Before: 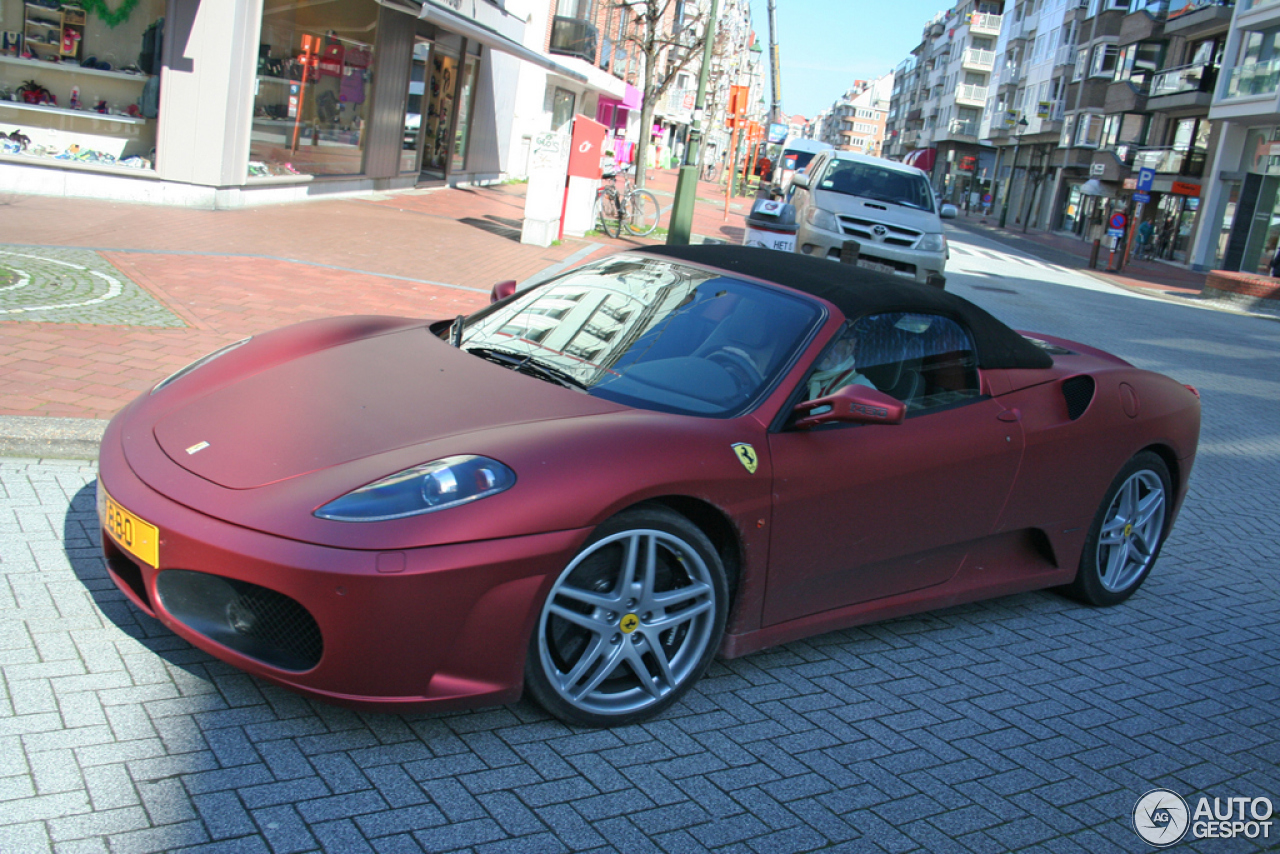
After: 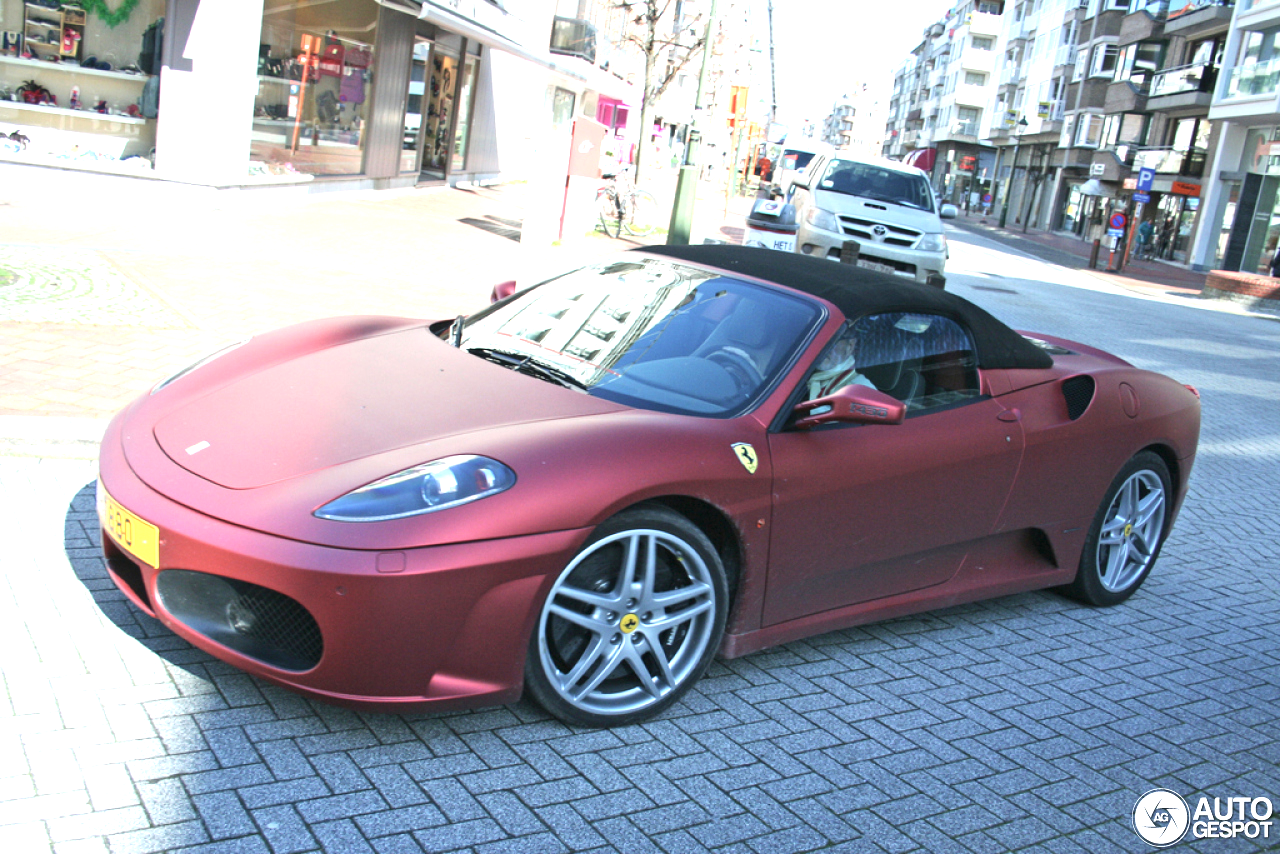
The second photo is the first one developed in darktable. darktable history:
exposure: black level correction 0, exposure 1.28 EV, compensate highlight preservation false
contrast brightness saturation: contrast 0.11, saturation -0.161
